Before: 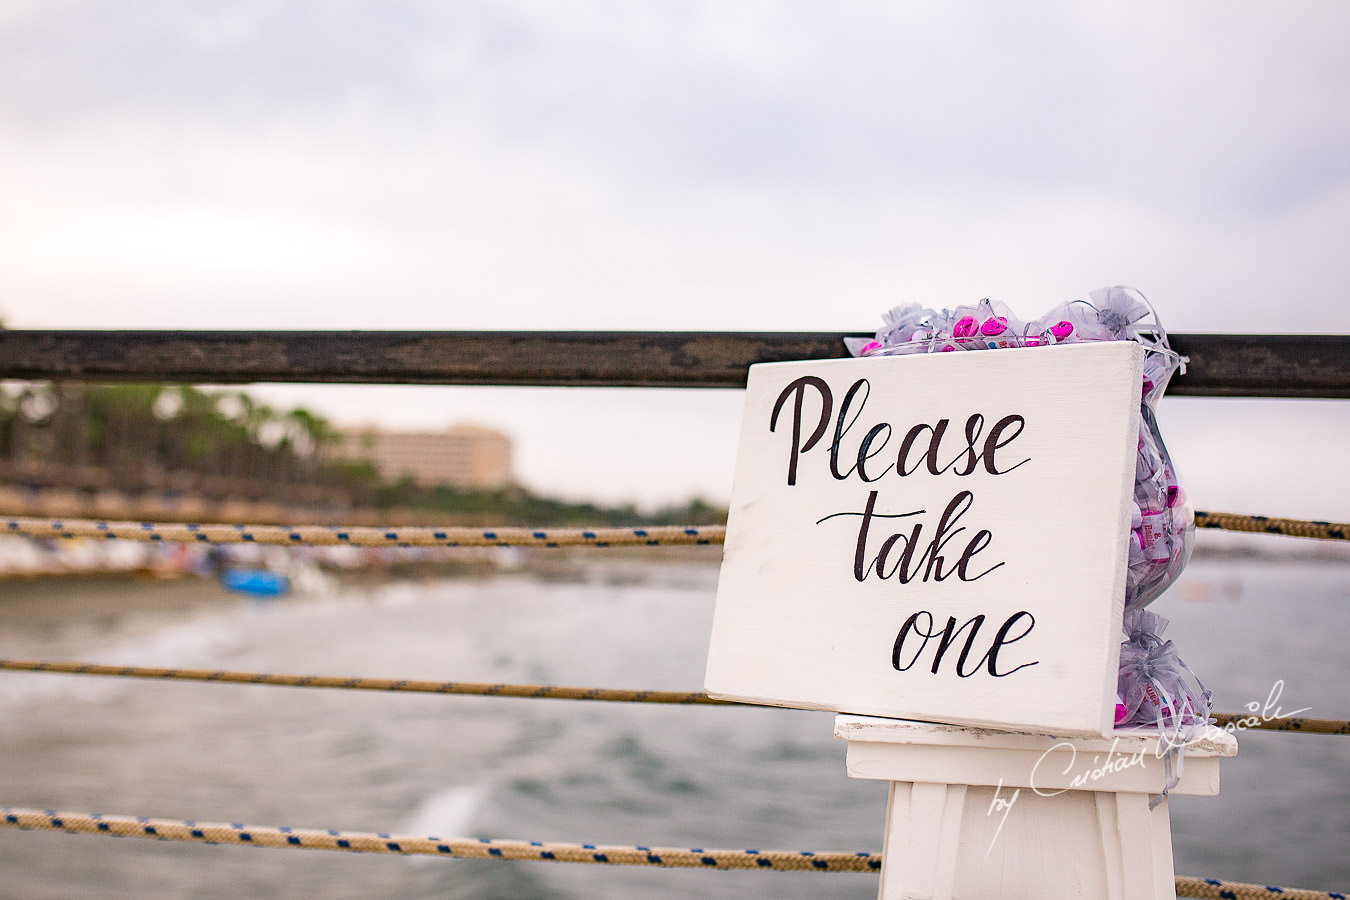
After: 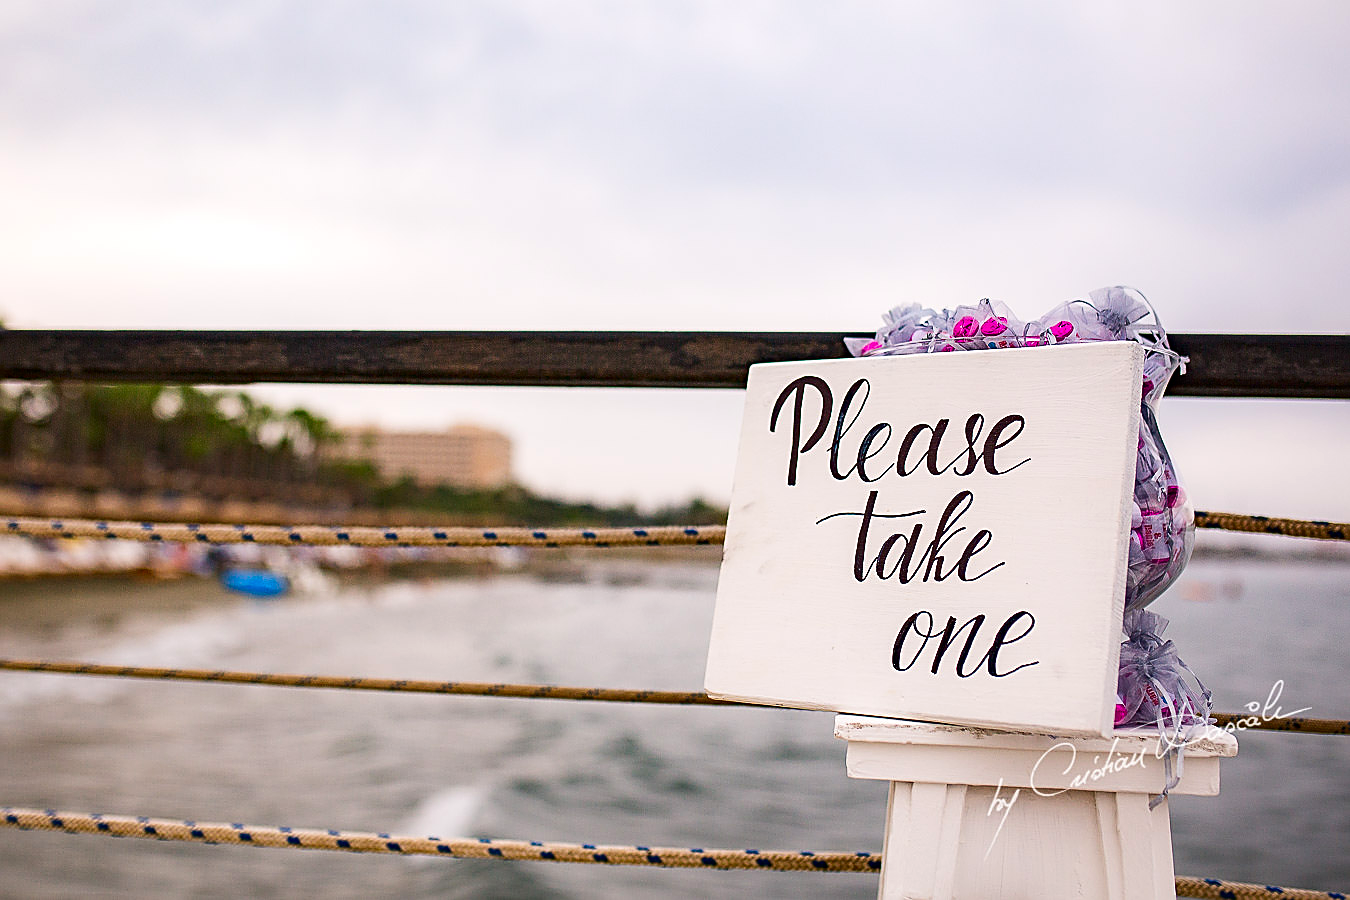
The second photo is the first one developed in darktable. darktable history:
sharpen: on, module defaults
contrast brightness saturation: contrast 0.125, brightness -0.116, saturation 0.199
